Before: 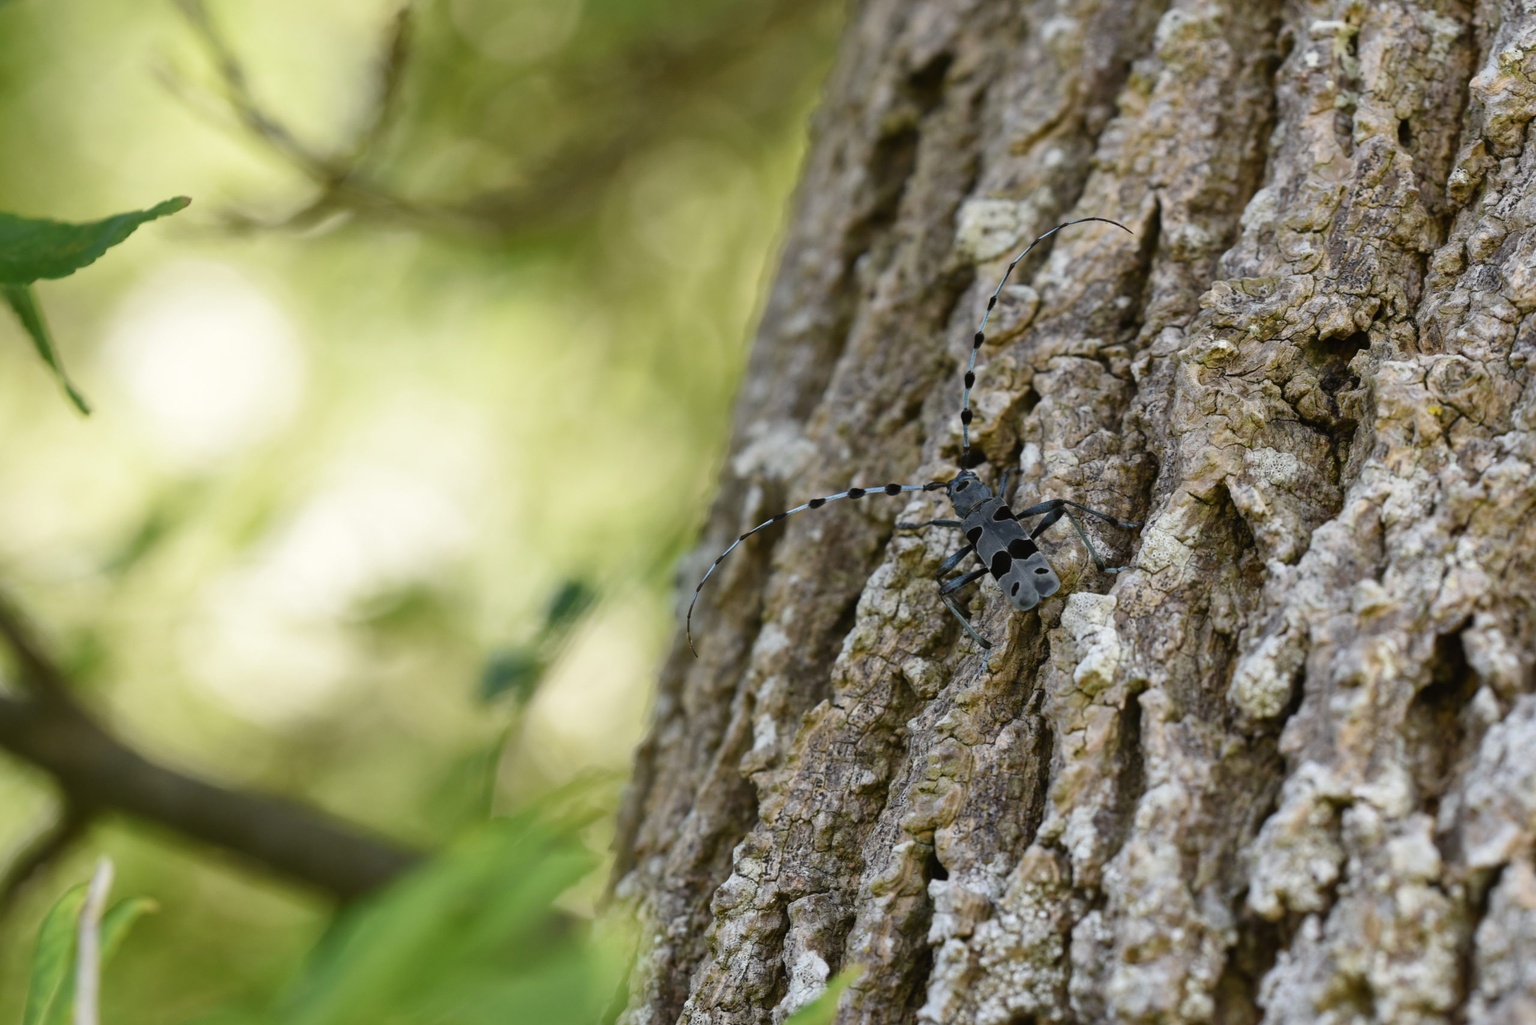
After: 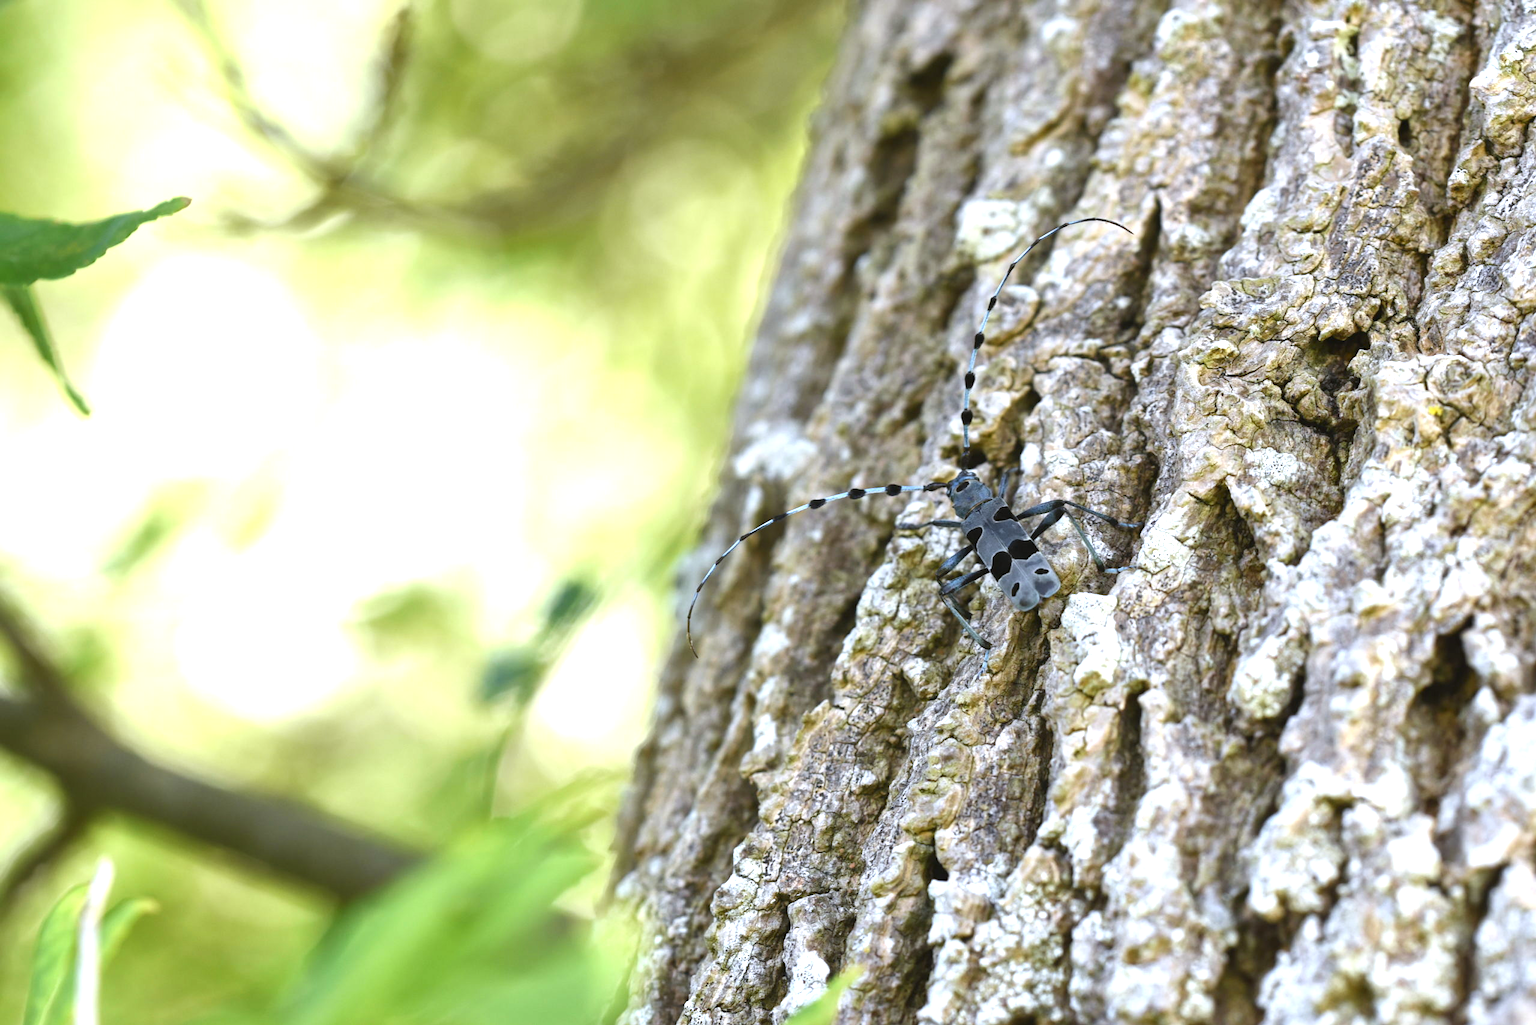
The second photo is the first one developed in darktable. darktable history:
exposure: black level correction 0, exposure 1.2 EV, compensate highlight preservation false
white balance: red 0.954, blue 1.079
